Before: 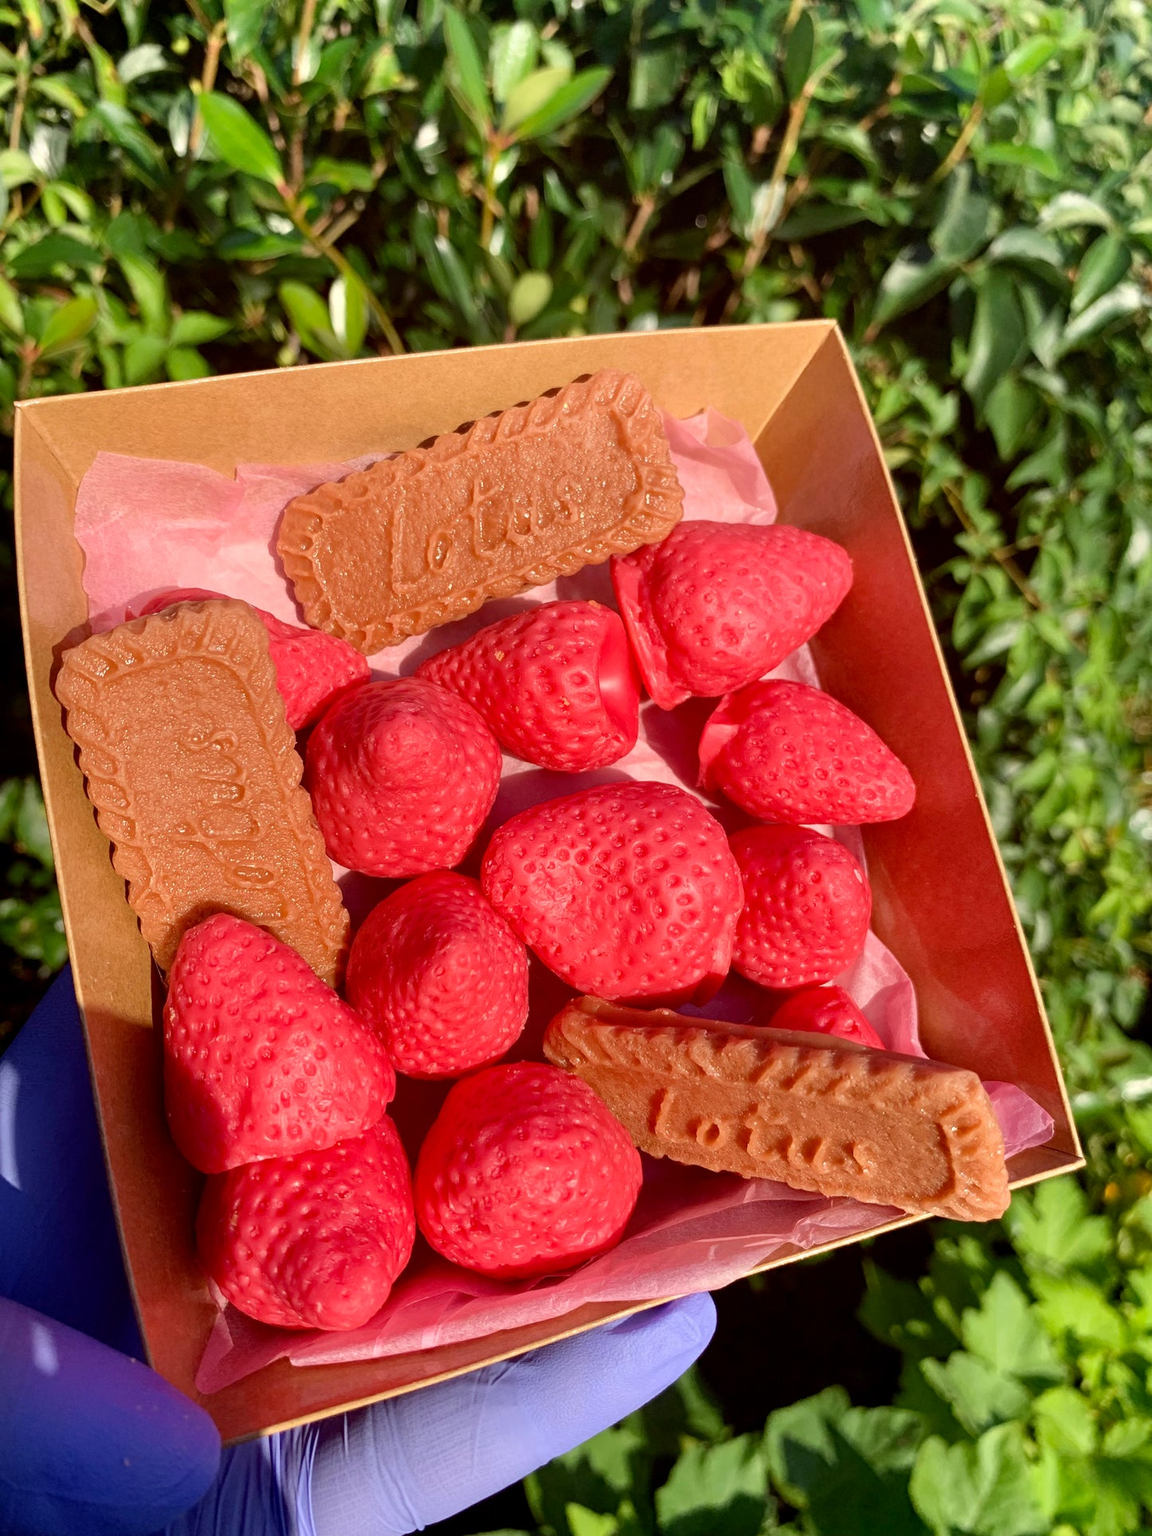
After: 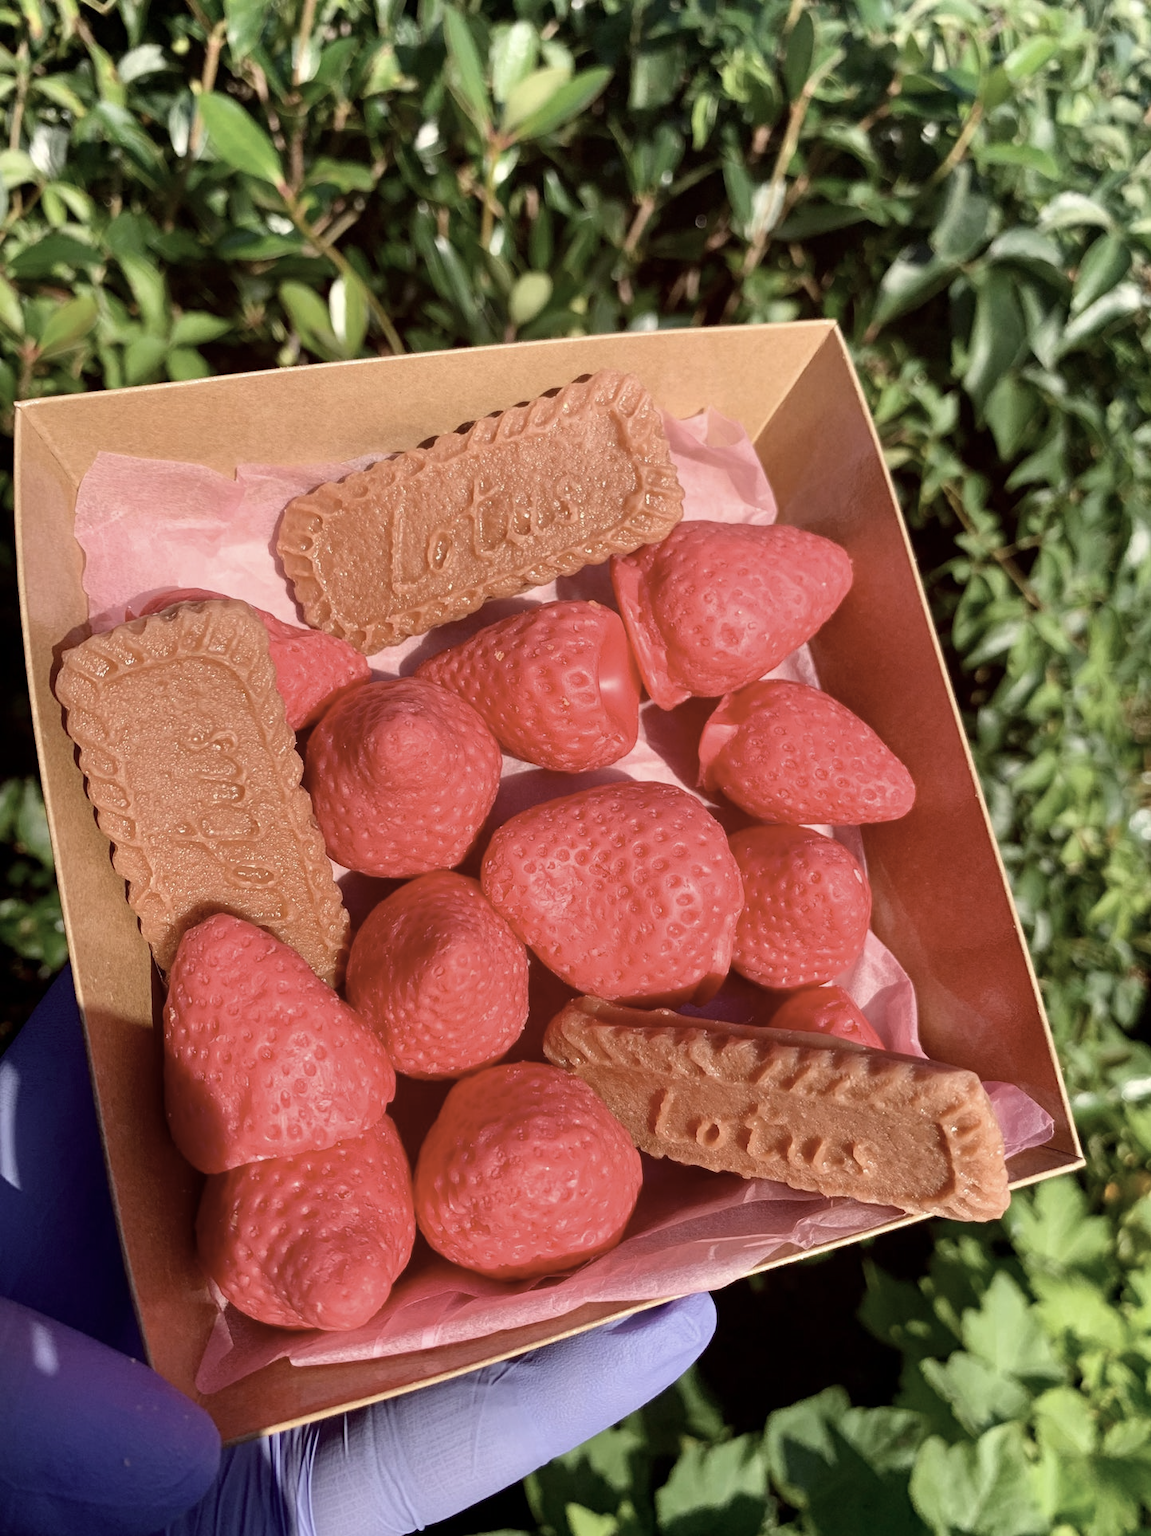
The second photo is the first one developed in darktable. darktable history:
contrast brightness saturation: contrast 0.1, saturation -0.36
tone equalizer: on, module defaults
